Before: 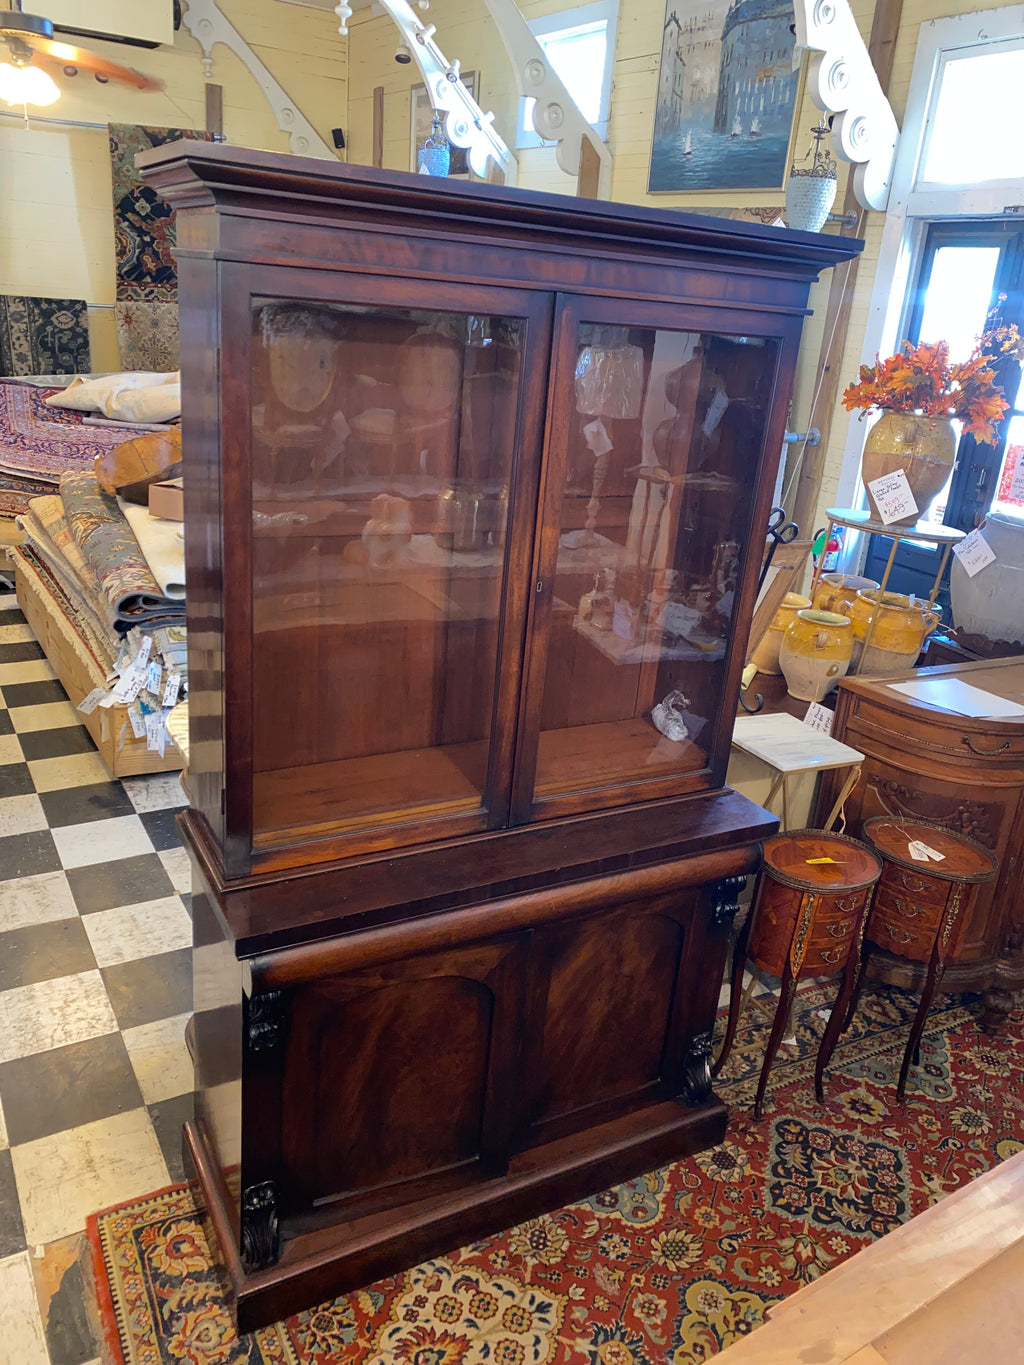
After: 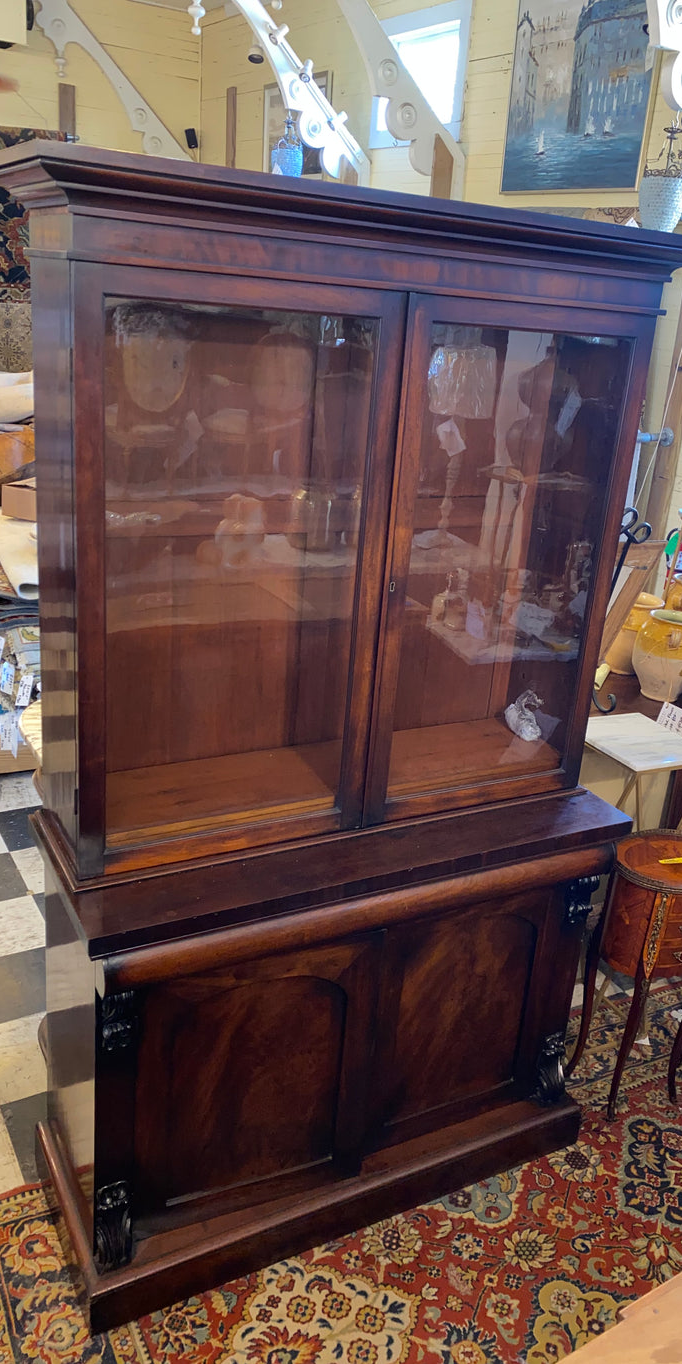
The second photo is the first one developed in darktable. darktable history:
crop and rotate: left 14.367%, right 18.988%
